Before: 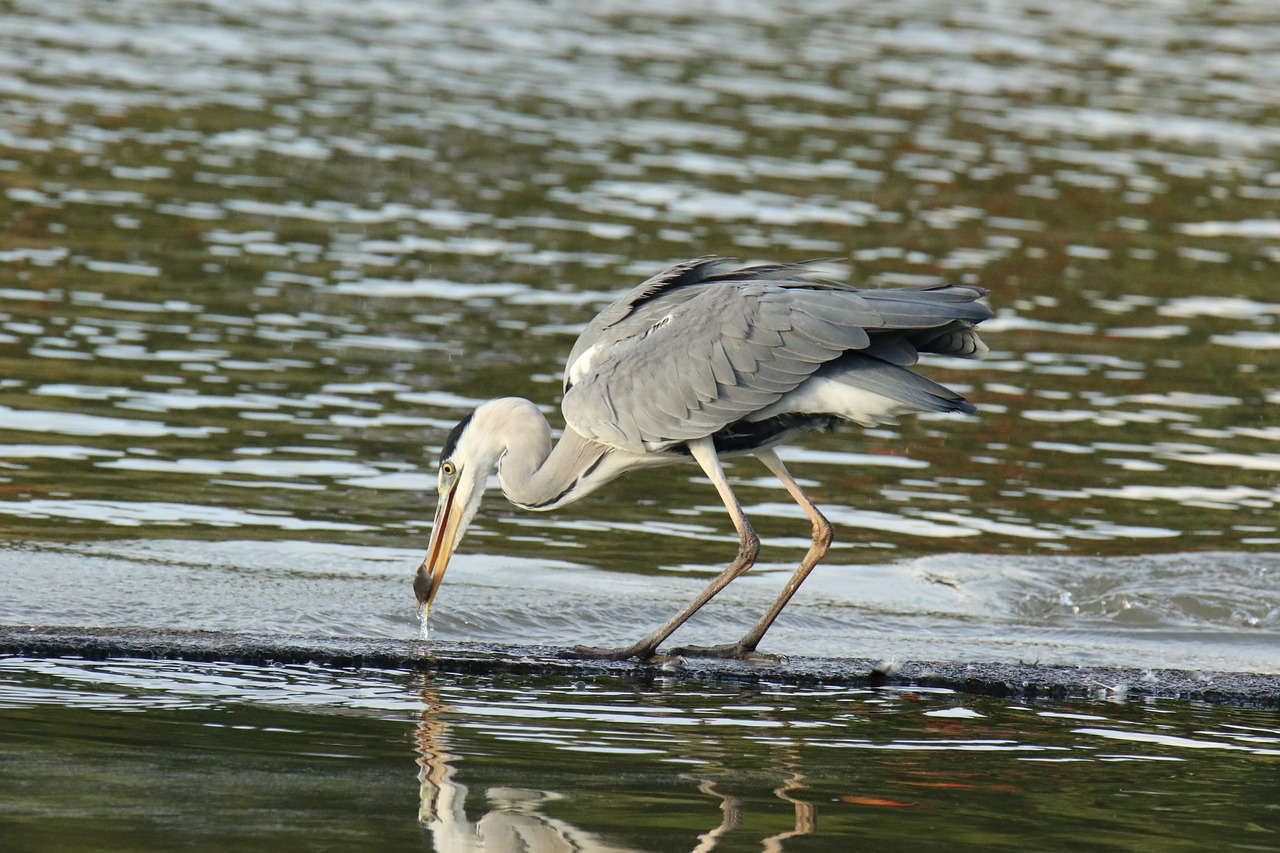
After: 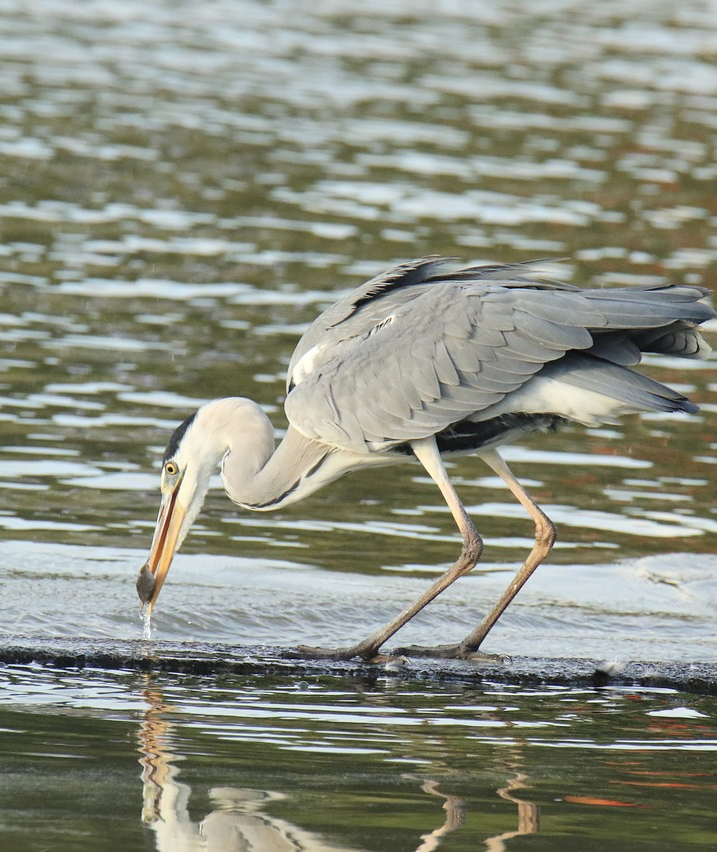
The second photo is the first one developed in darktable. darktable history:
crop: left 21.674%, right 22.086%
contrast brightness saturation: brightness 0.15
